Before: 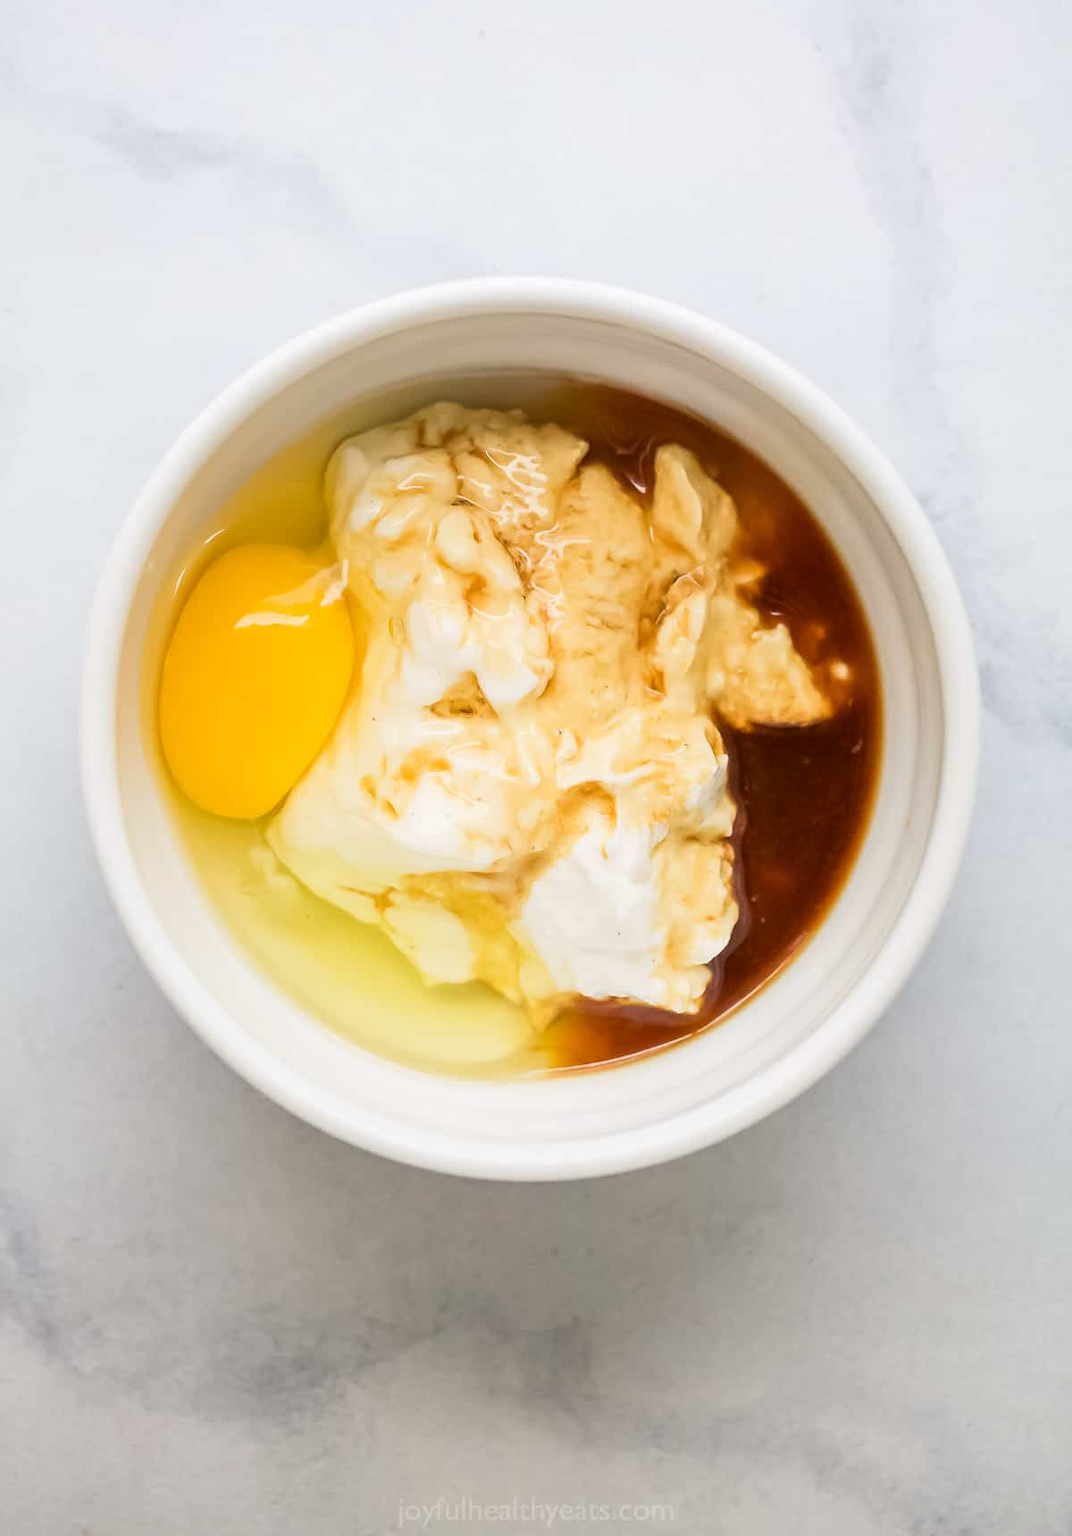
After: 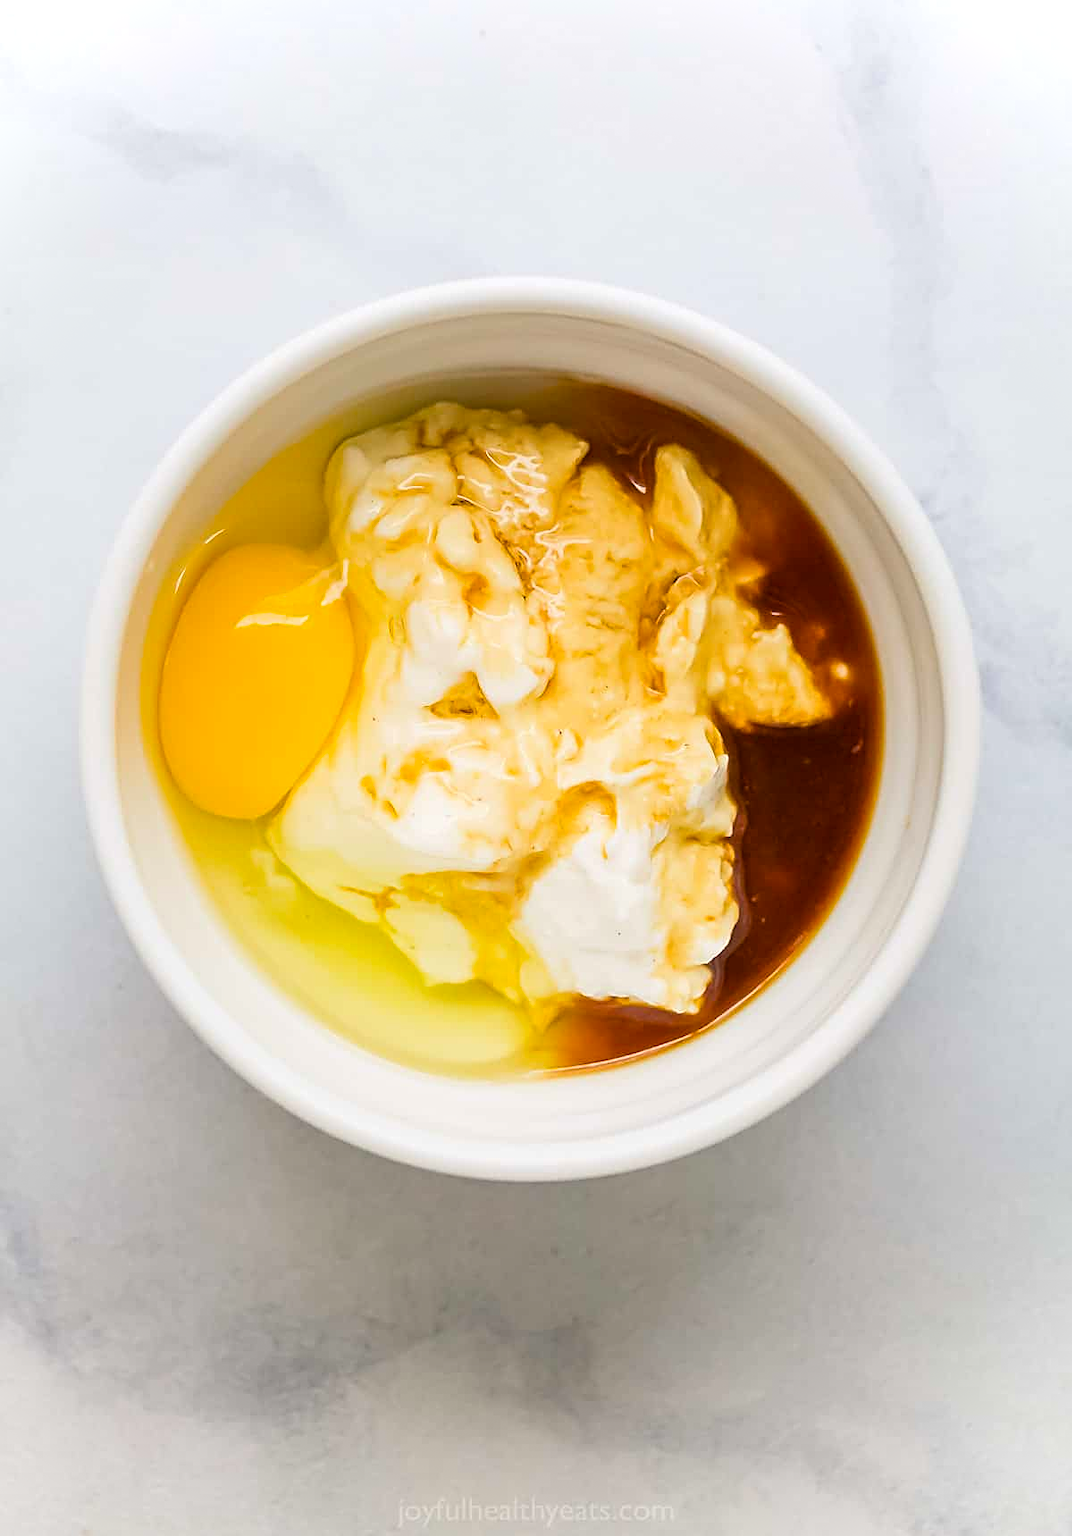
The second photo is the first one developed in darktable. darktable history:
vignetting: brightness 0.292, saturation -0.003, dithering 8-bit output, unbound false
sharpen: on, module defaults
color balance rgb: perceptual saturation grading › global saturation 25.803%
